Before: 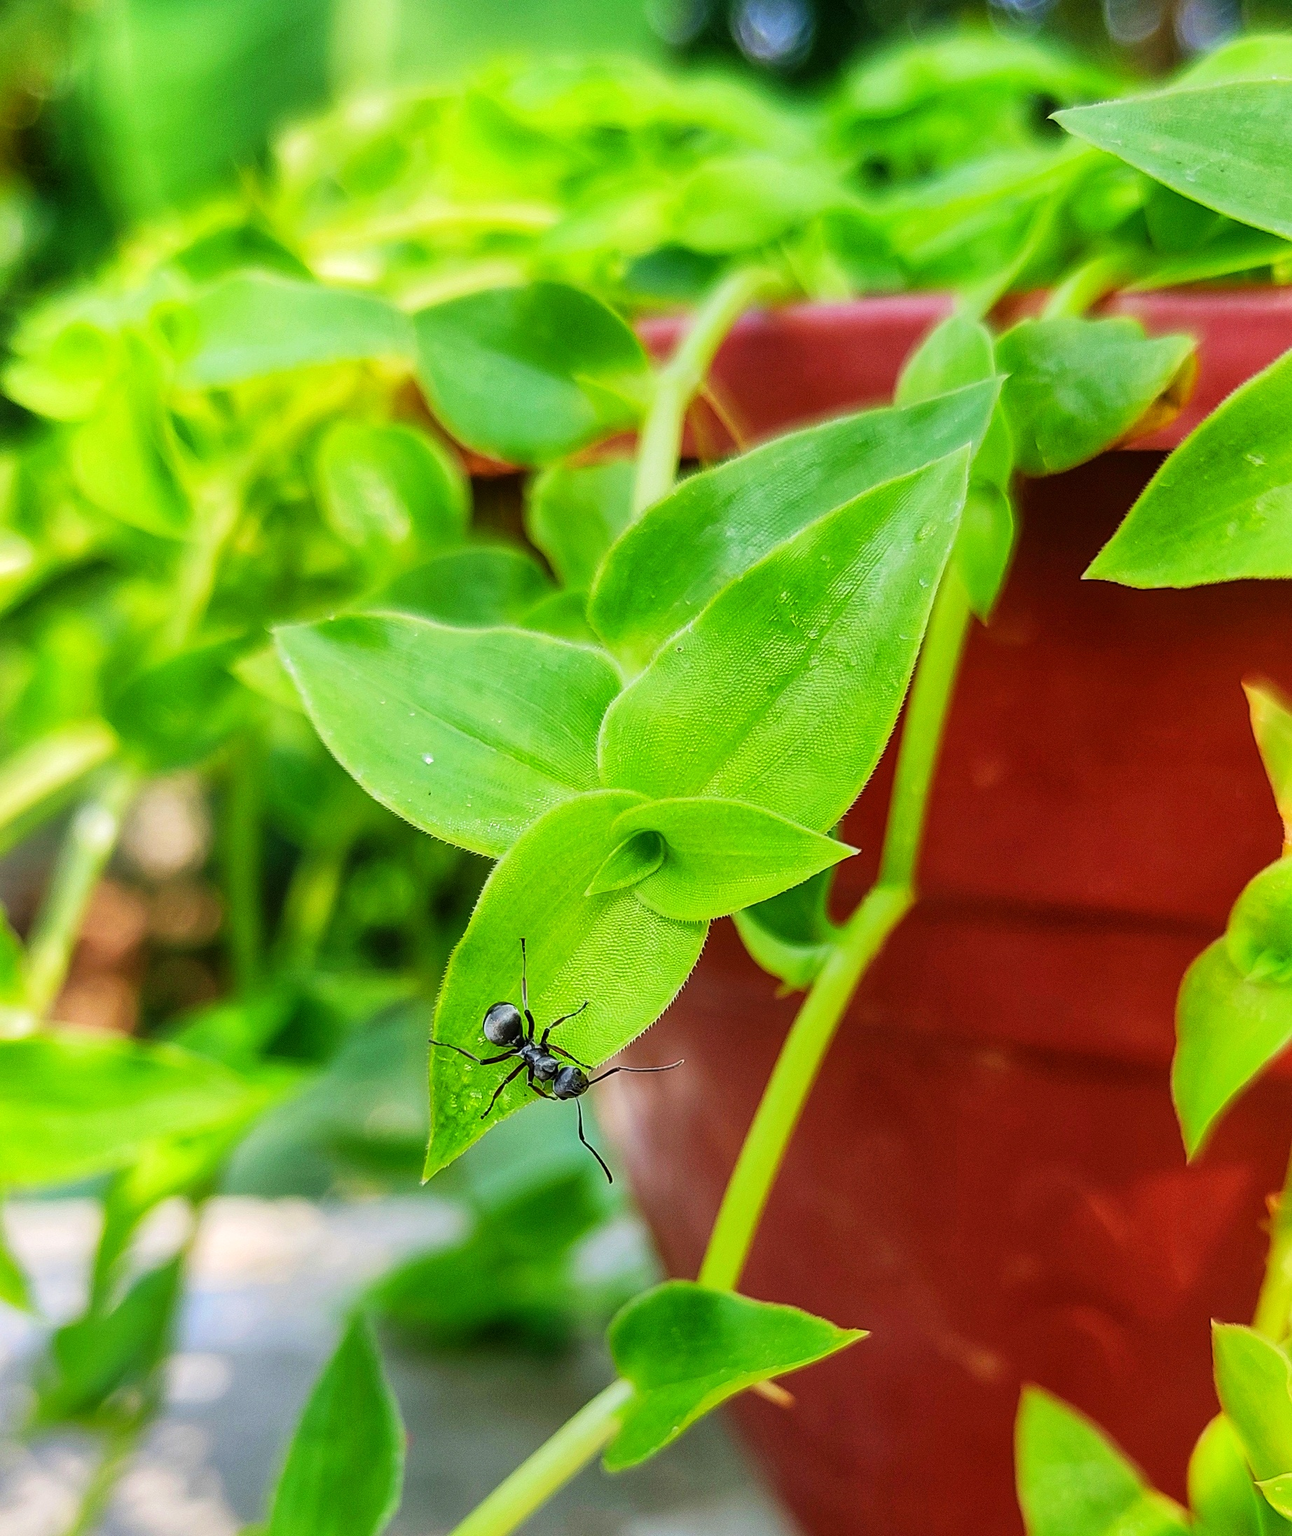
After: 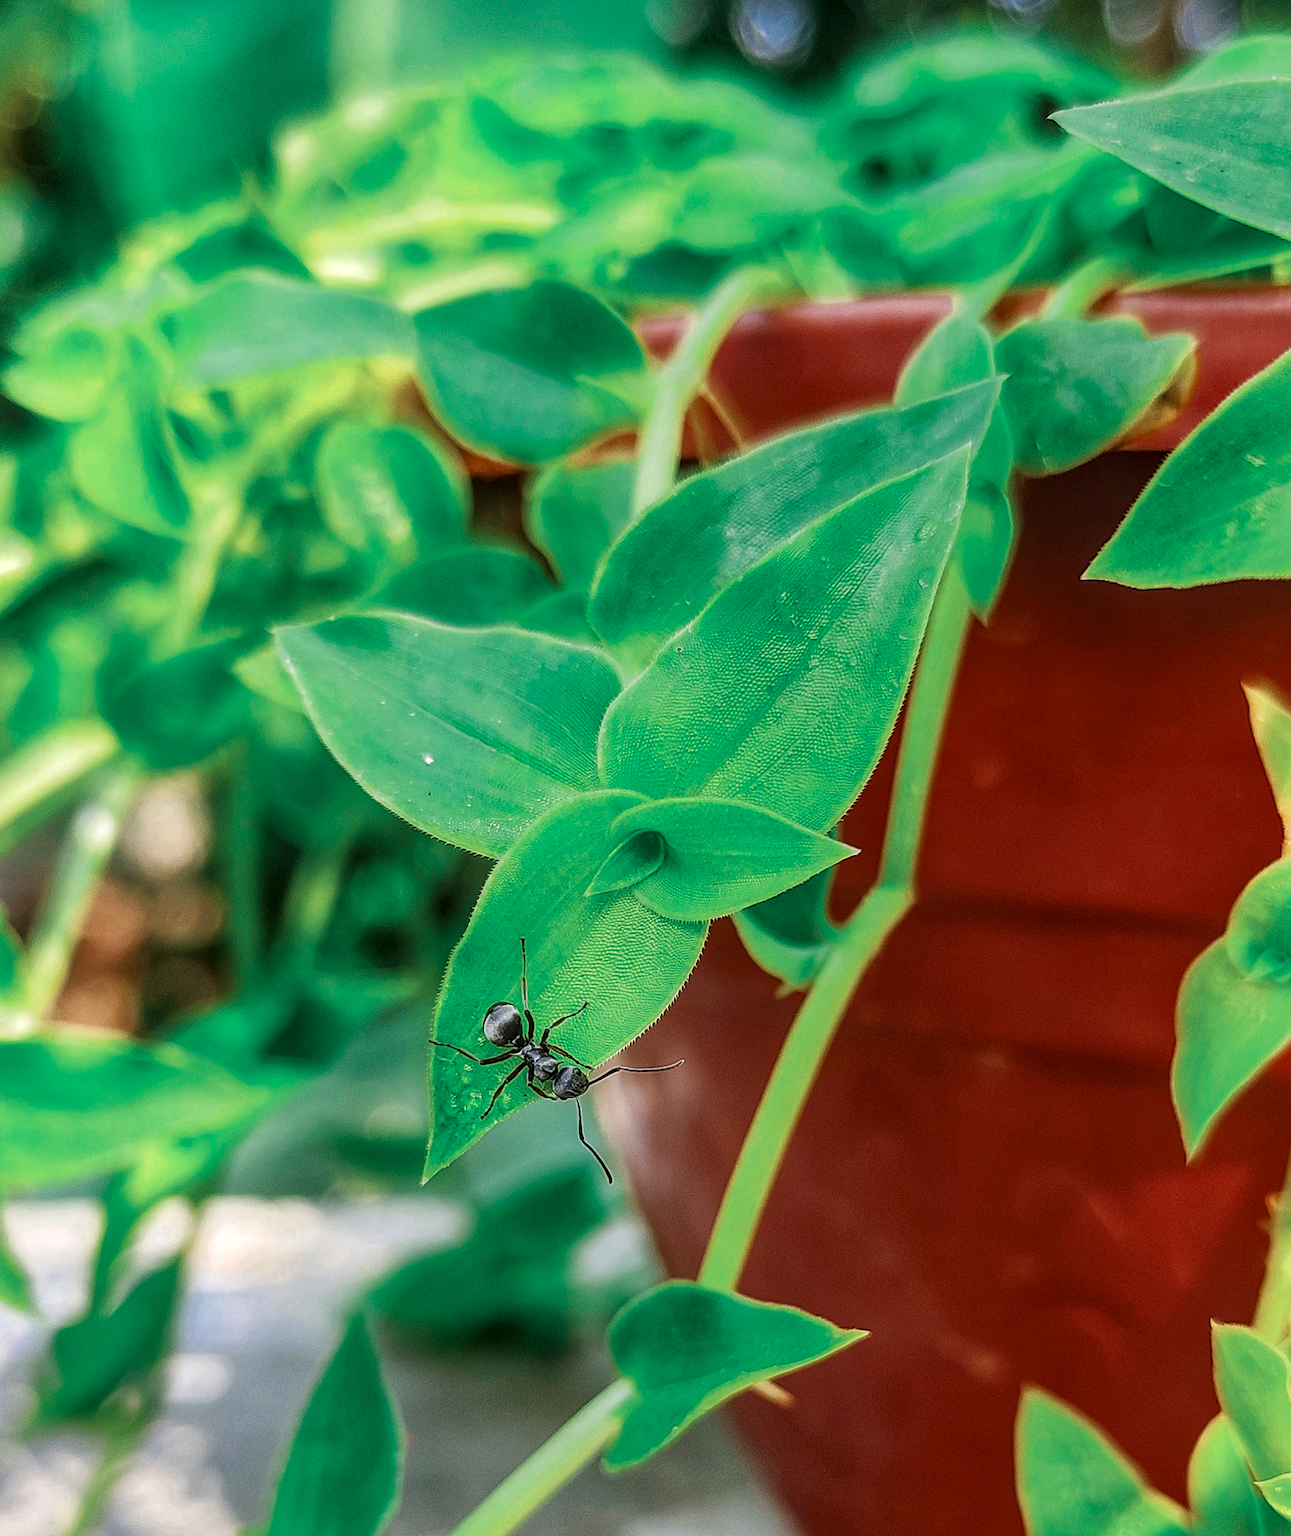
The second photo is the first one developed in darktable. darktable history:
local contrast: on, module defaults
sharpen: amount 0.209
color zones: curves: ch0 [(0, 0.5) (0.125, 0.4) (0.25, 0.5) (0.375, 0.4) (0.5, 0.4) (0.625, 0.35) (0.75, 0.35) (0.875, 0.5)]; ch1 [(0, 0.35) (0.125, 0.45) (0.25, 0.35) (0.375, 0.35) (0.5, 0.35) (0.625, 0.35) (0.75, 0.45) (0.875, 0.35)]; ch2 [(0, 0.6) (0.125, 0.5) (0.25, 0.5) (0.375, 0.6) (0.5, 0.6) (0.625, 0.5) (0.75, 0.5) (0.875, 0.5)]
tone equalizer: on, module defaults
